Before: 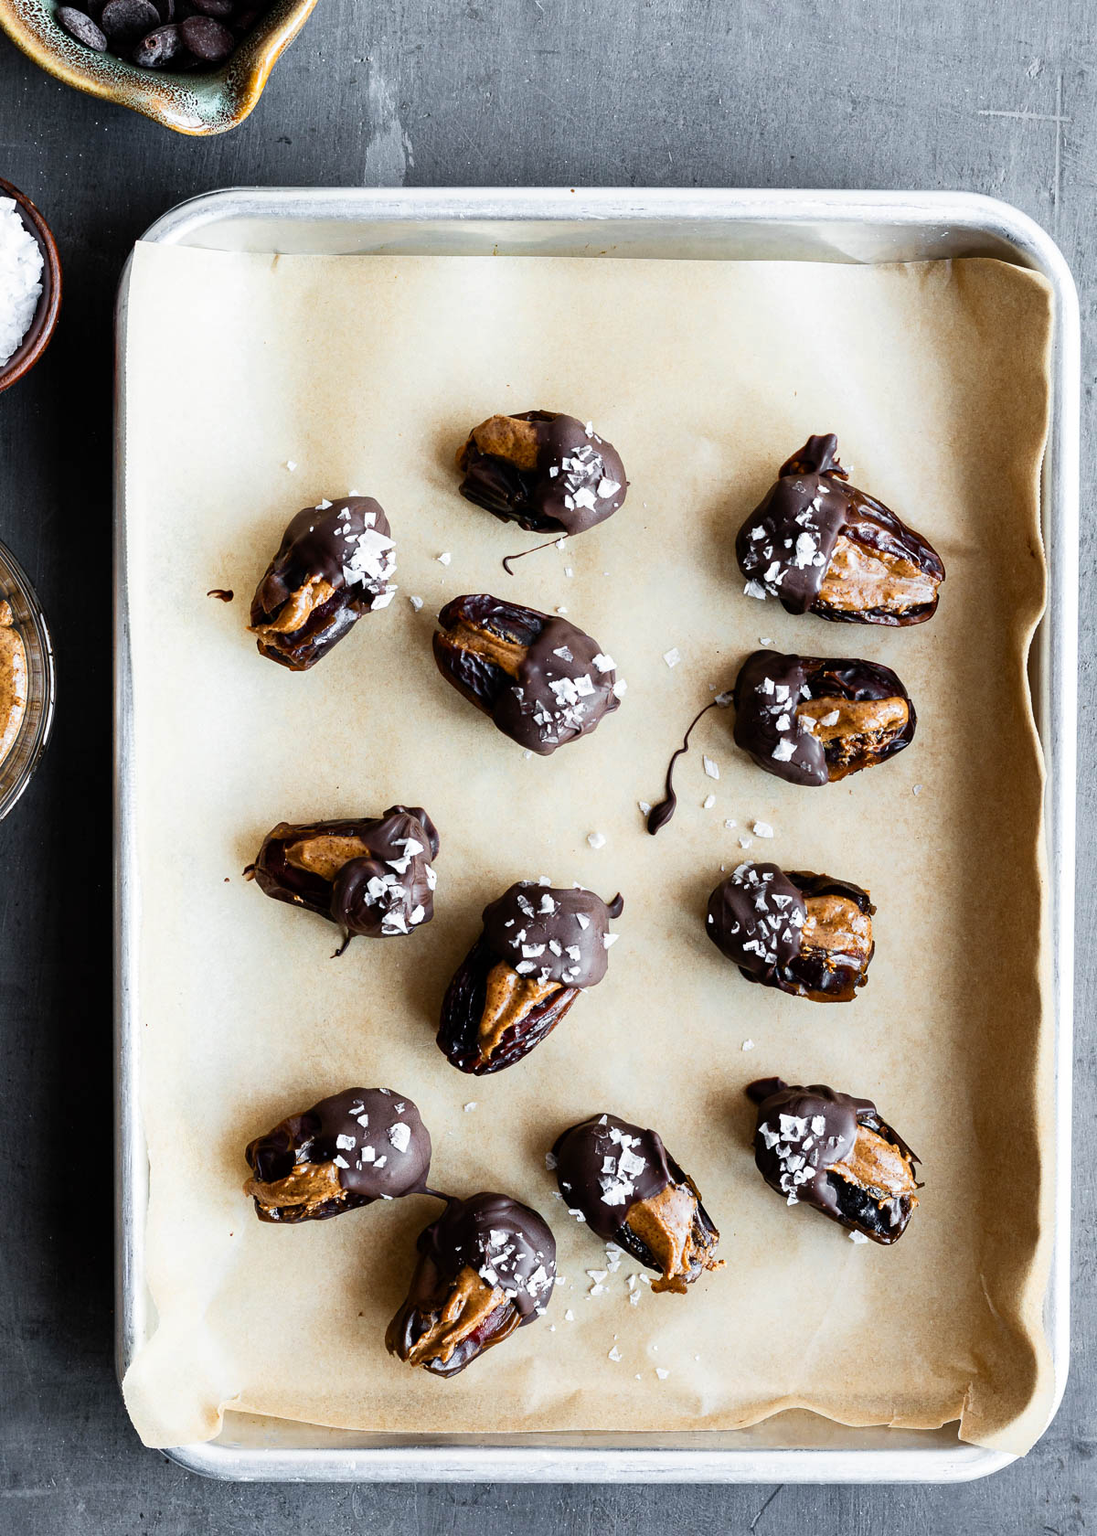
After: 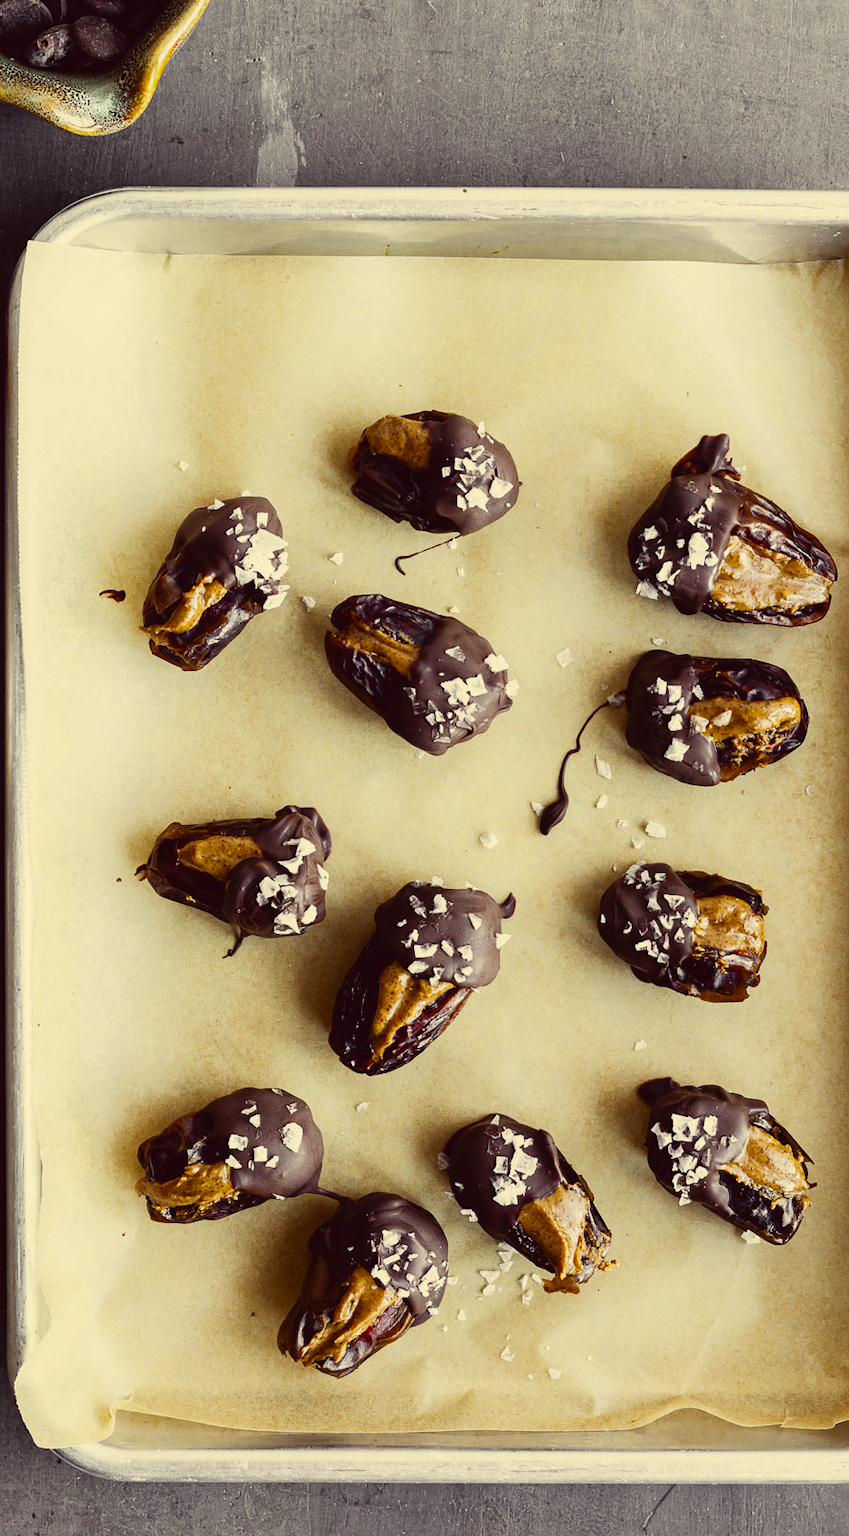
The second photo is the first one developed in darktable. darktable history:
crop: left 9.88%, right 12.664%
white balance: red 0.931, blue 1.11
color correction: highlights a* -0.482, highlights b* 40, shadows a* 9.8, shadows b* -0.161
contrast brightness saturation: contrast -0.08, brightness -0.04, saturation -0.11
